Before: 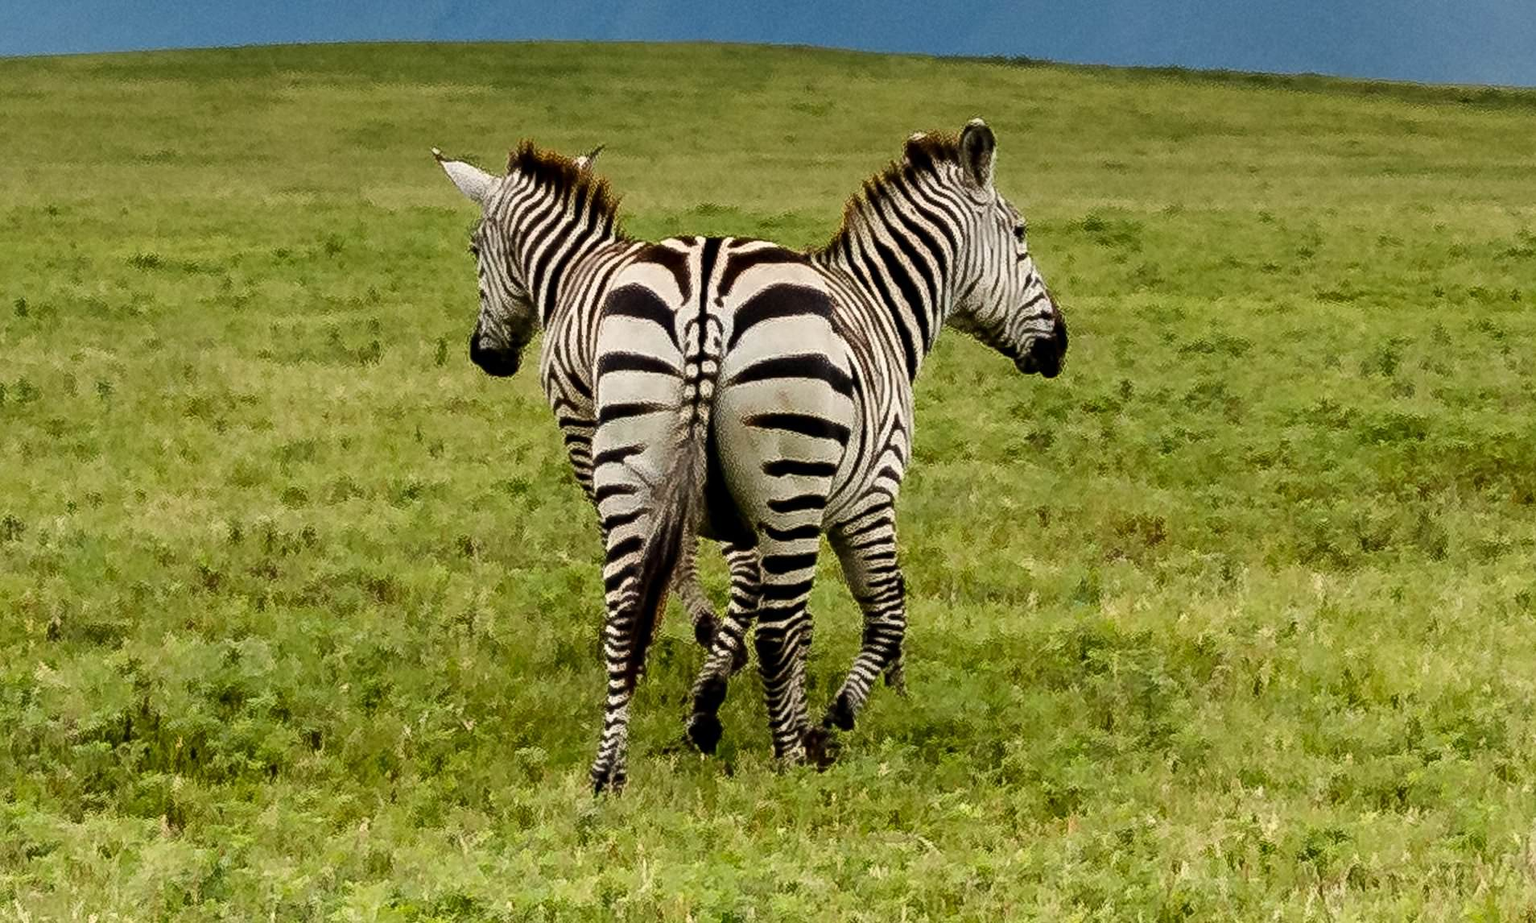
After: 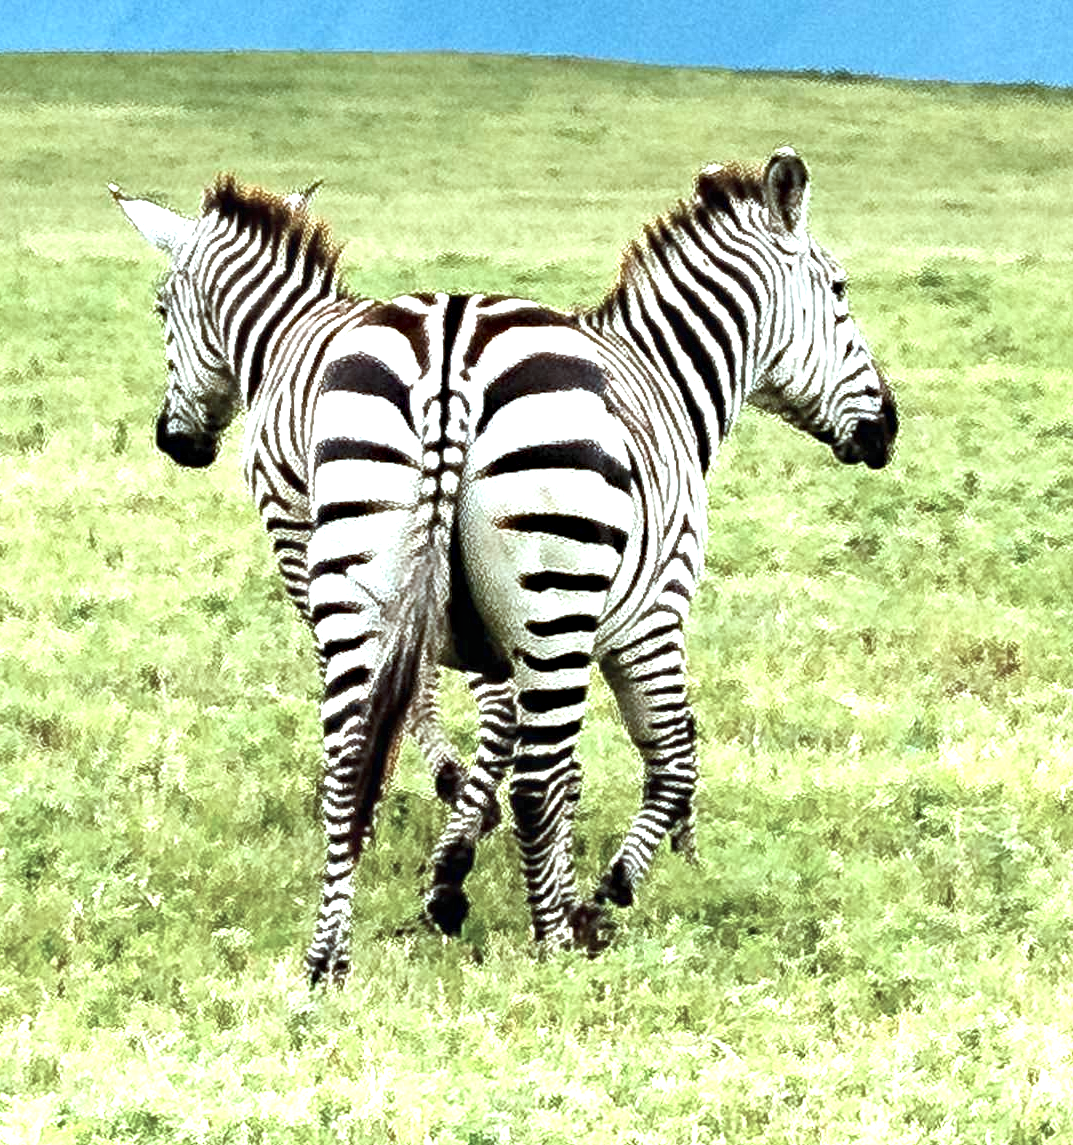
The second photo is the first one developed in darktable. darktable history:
haze removal: compatibility mode true, adaptive false
color correction: highlights a* -12.64, highlights b* -18.1, saturation 0.7
crop and rotate: left 22.516%, right 21.234%
exposure: black level correction 0, exposure 1.741 EV, compensate exposure bias true, compensate highlight preservation false
